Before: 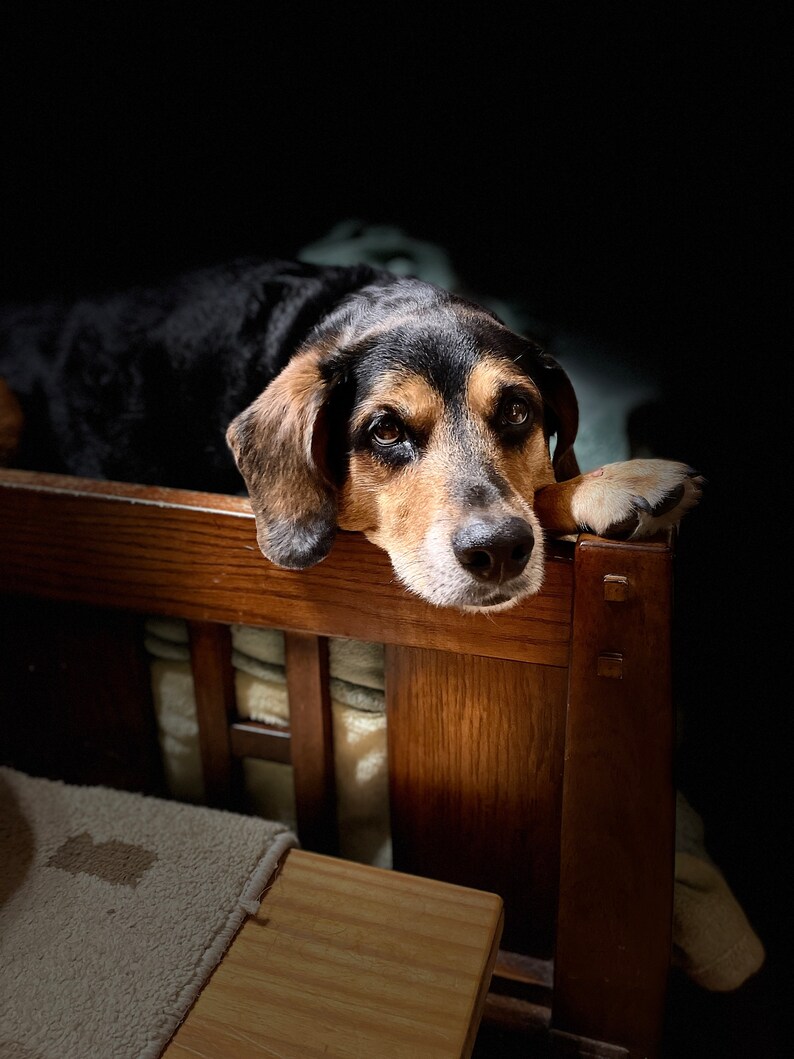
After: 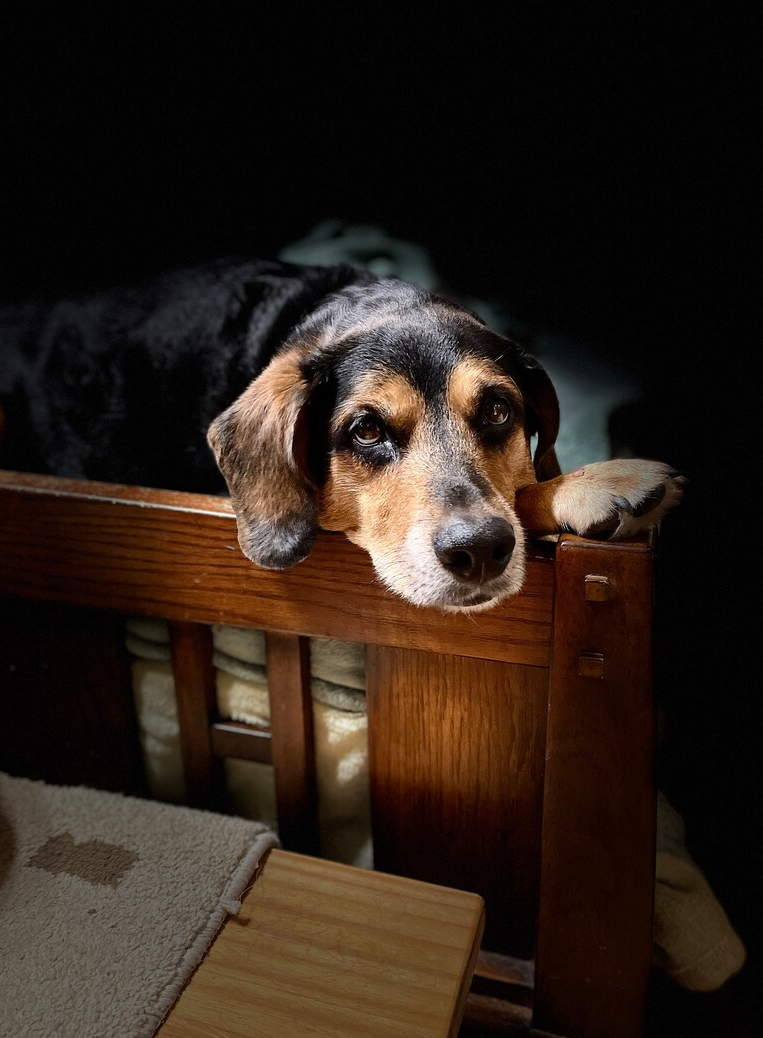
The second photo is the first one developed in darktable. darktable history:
crop and rotate: left 2.551%, right 1.265%, bottom 1.97%
